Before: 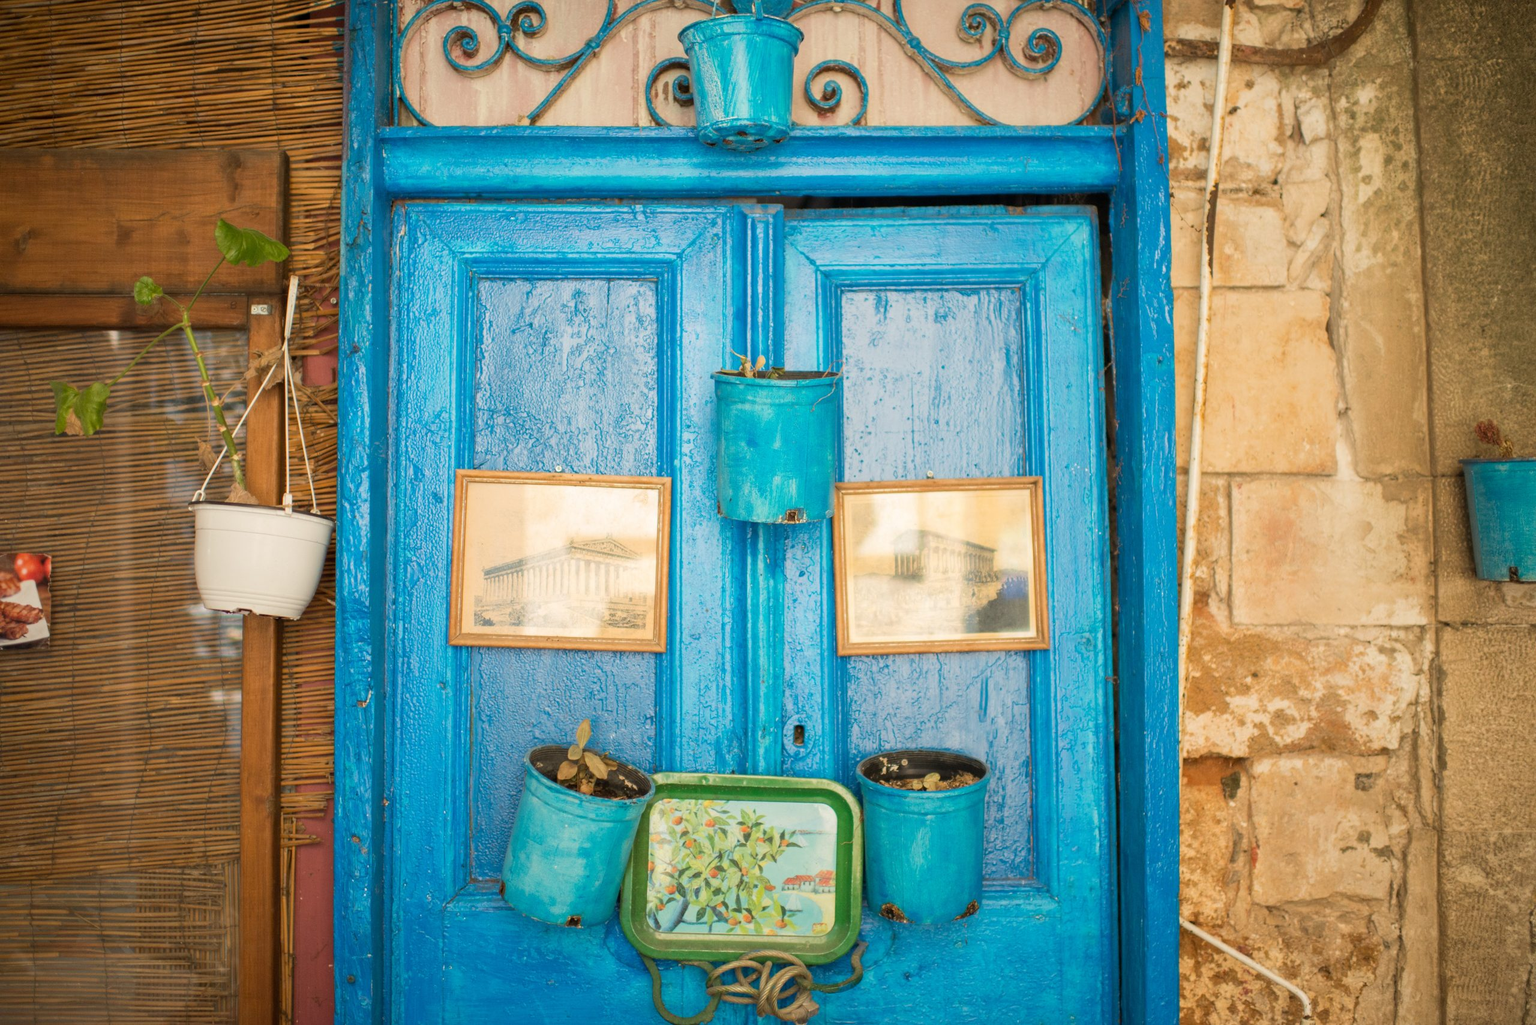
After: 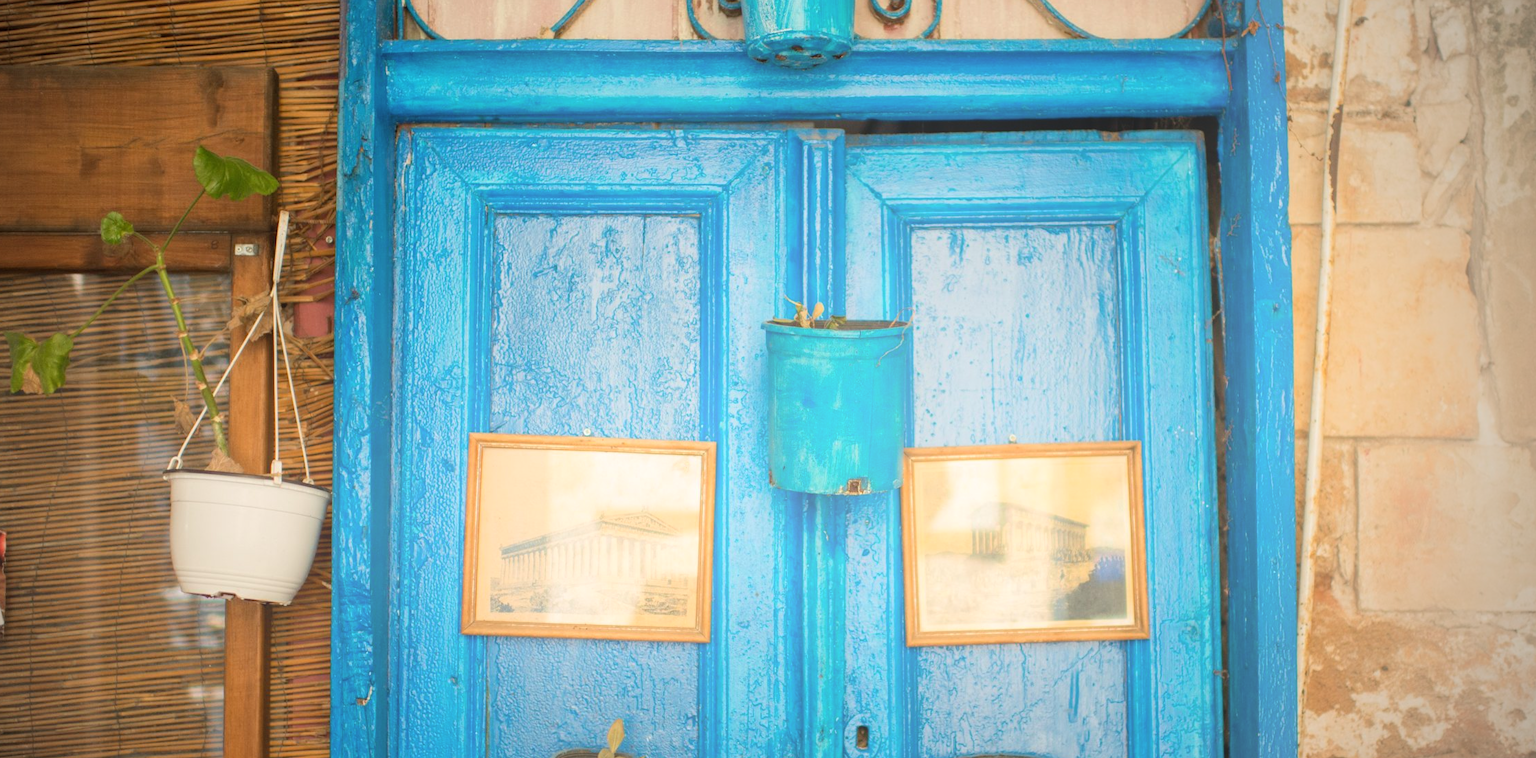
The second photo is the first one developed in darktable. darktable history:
vignetting: center (-0.15, 0.013)
crop: left 3.015%, top 8.969%, right 9.647%, bottom 26.457%
bloom: size 38%, threshold 95%, strength 30%
